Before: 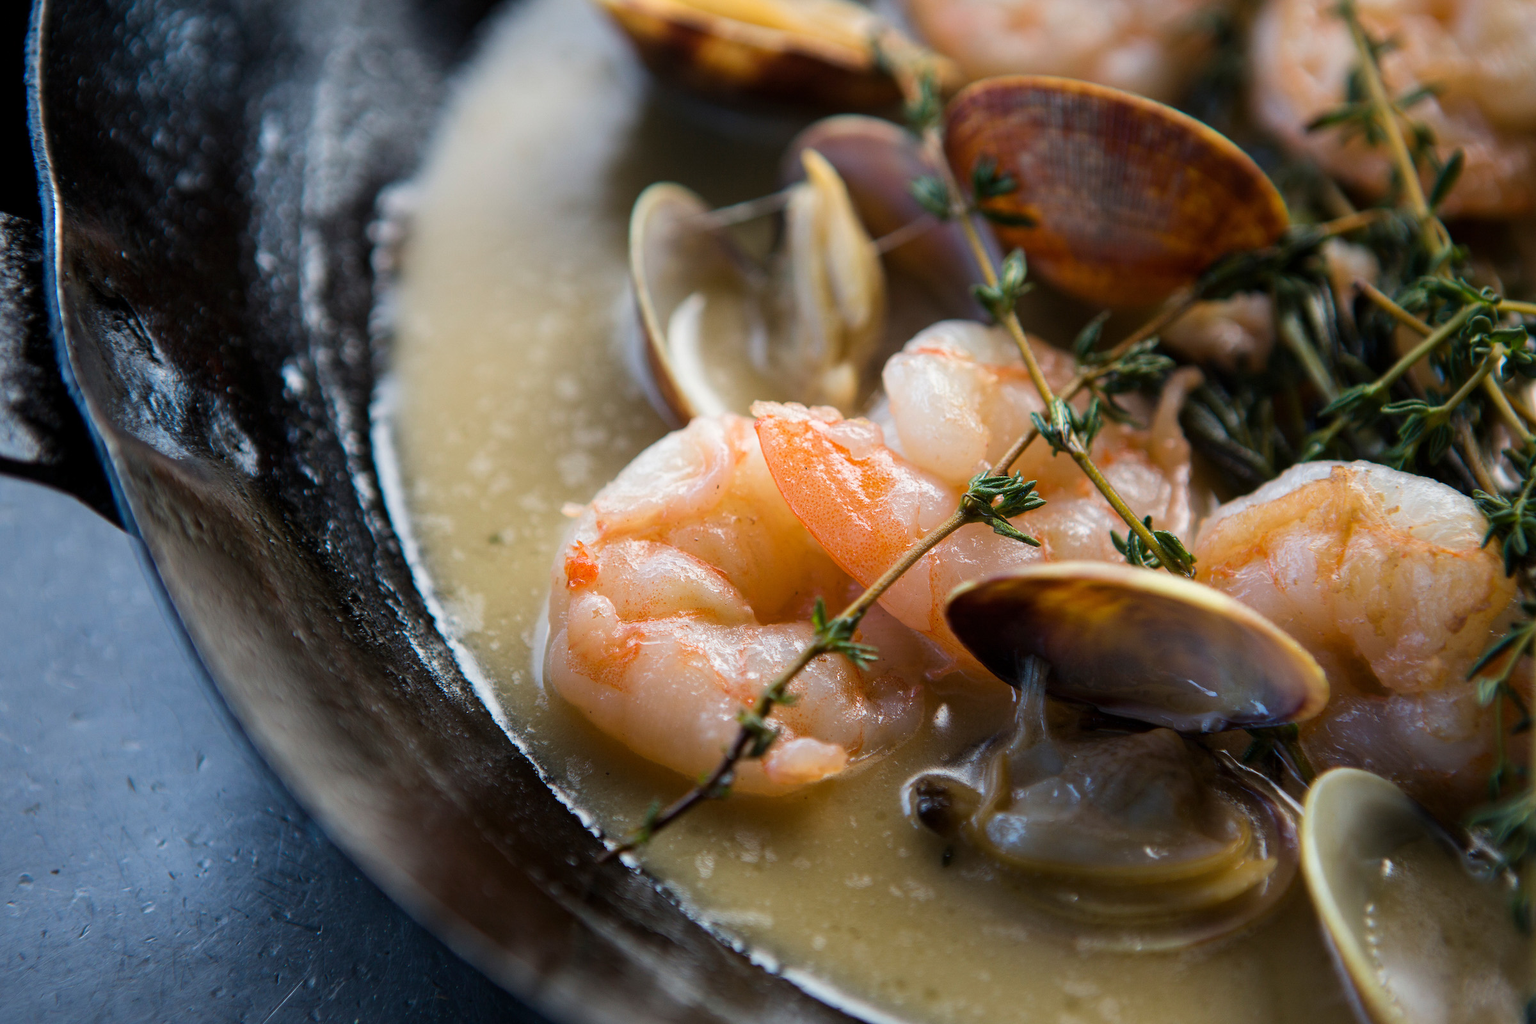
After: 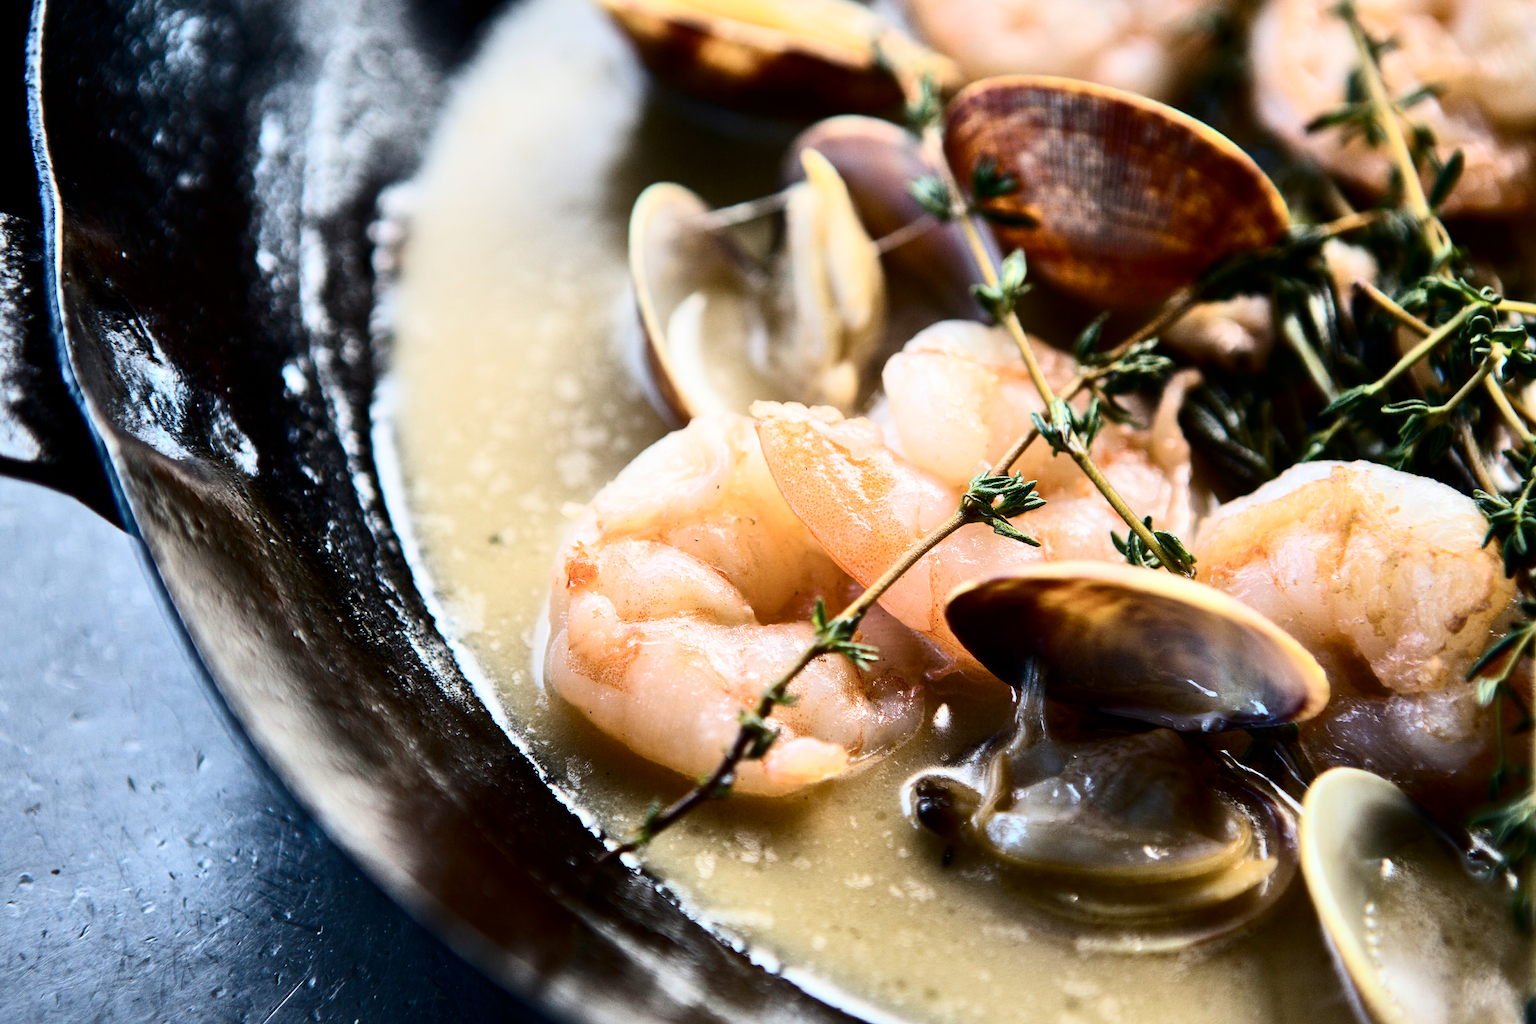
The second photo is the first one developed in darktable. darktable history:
contrast brightness saturation: contrast 0.5, saturation -0.1
tone equalizer: -7 EV 0.15 EV, -6 EV 0.6 EV, -5 EV 1.15 EV, -4 EV 1.33 EV, -3 EV 1.15 EV, -2 EV 0.6 EV, -1 EV 0.15 EV, mask exposure compensation -0.5 EV
